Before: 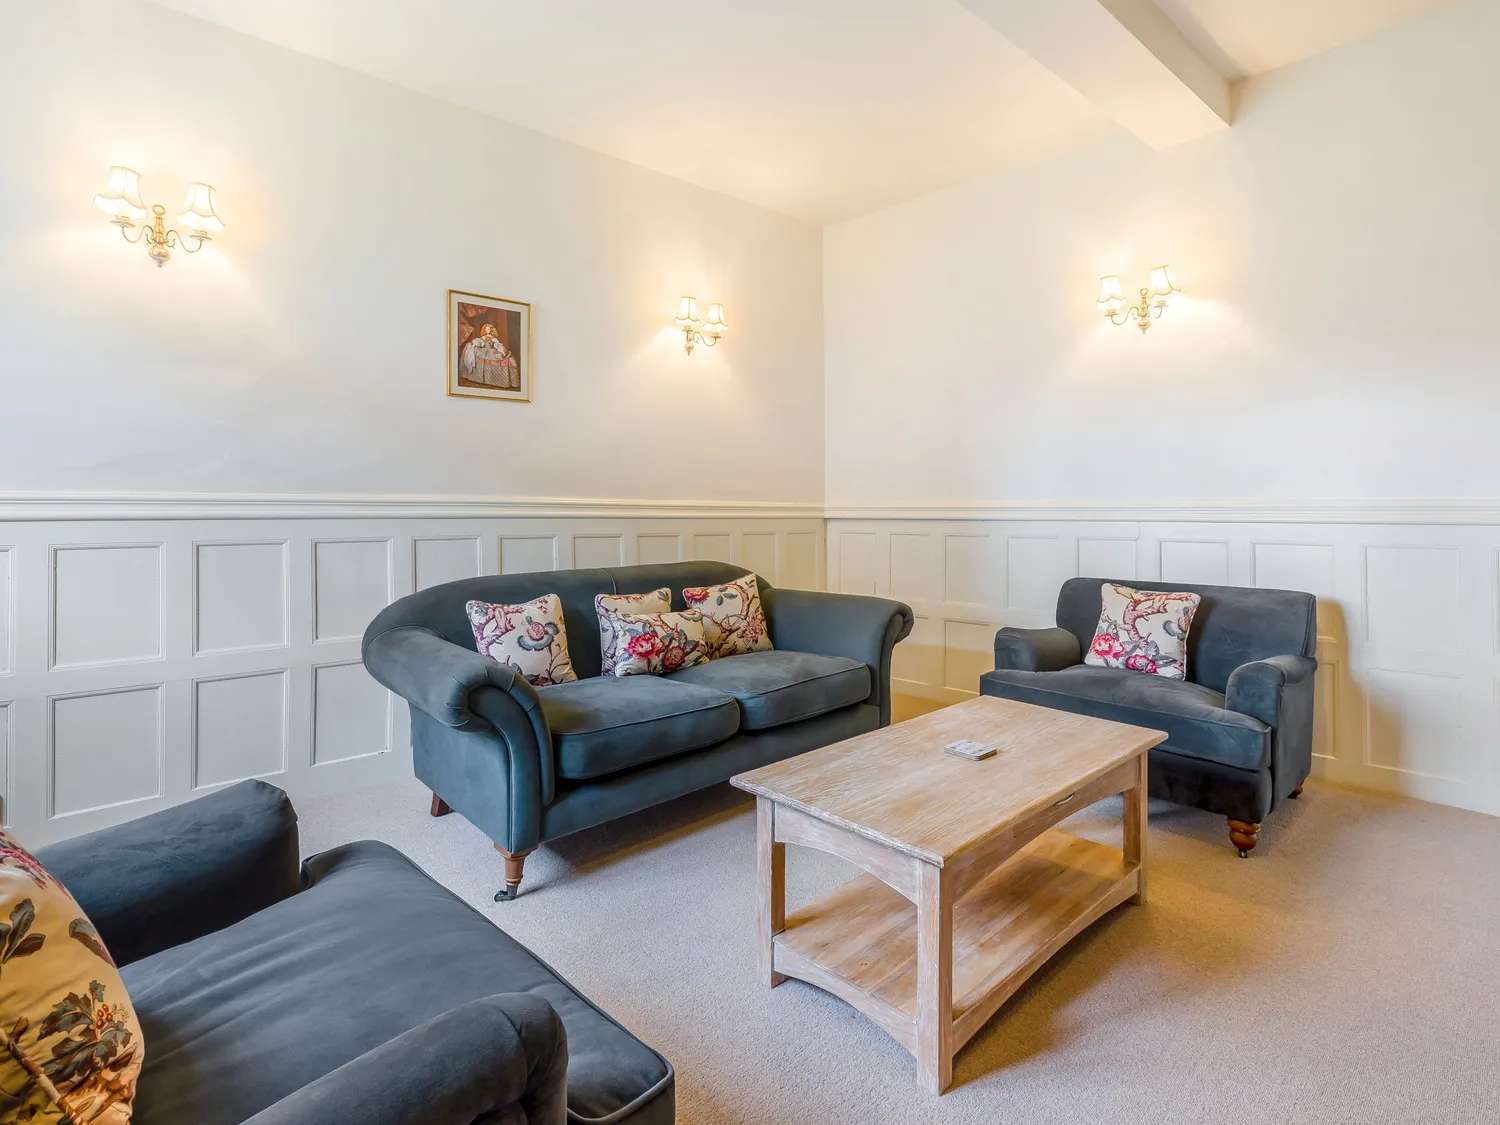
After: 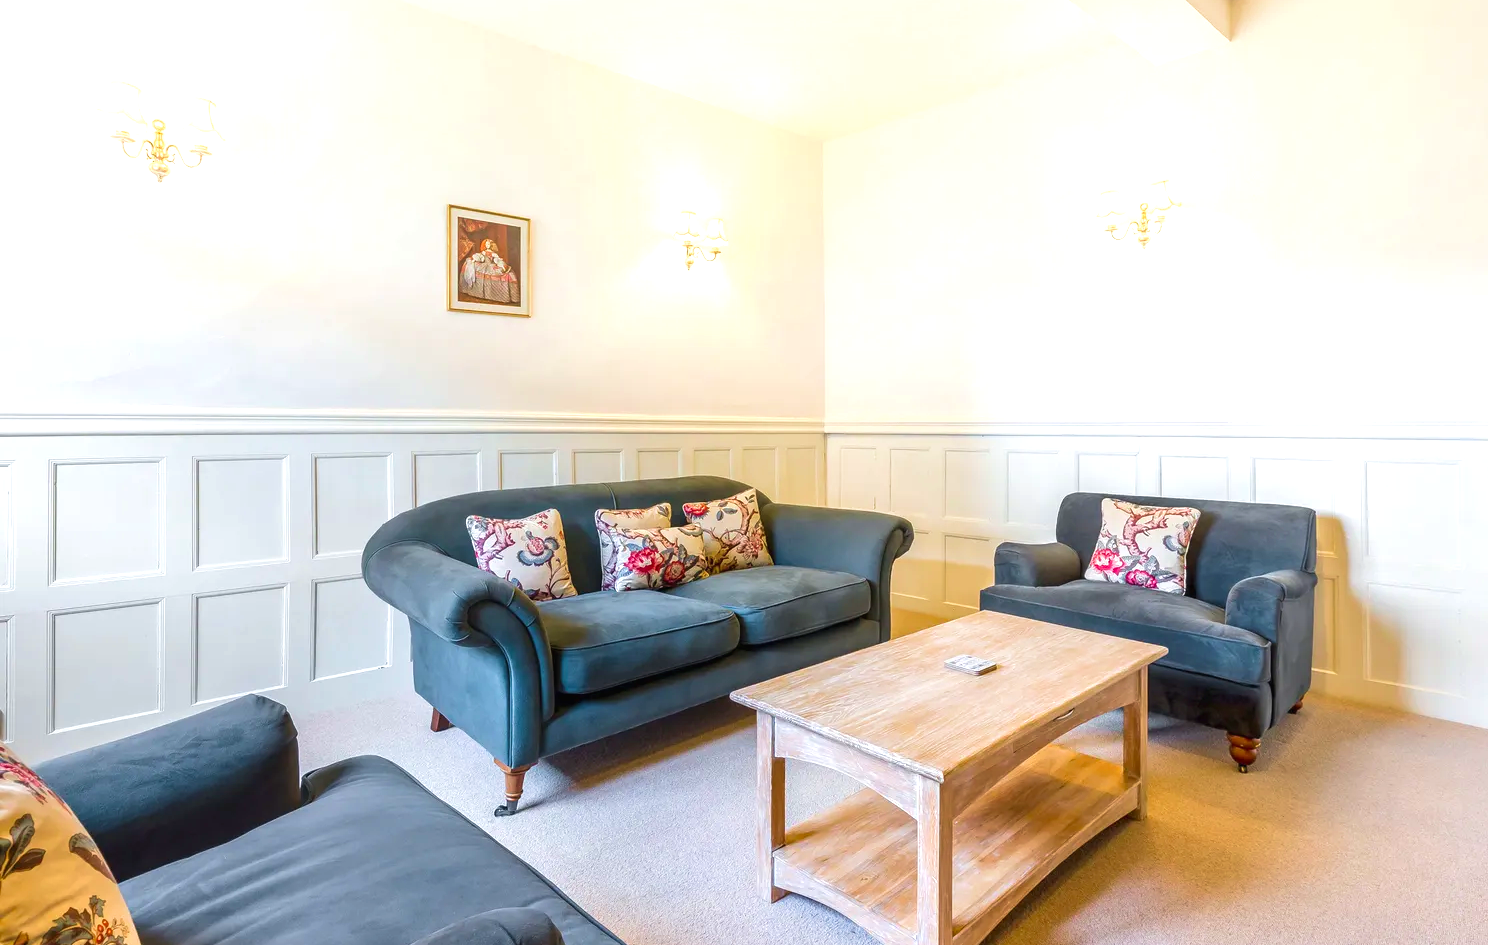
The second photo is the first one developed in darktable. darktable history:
crop: top 7.625%, bottom 8.027%
velvia: on, module defaults
contrast brightness saturation: contrast -0.02, brightness -0.01, saturation 0.03
vibrance: on, module defaults
exposure: black level correction 0, exposure 0.7 EV, compensate exposure bias true, compensate highlight preservation false
